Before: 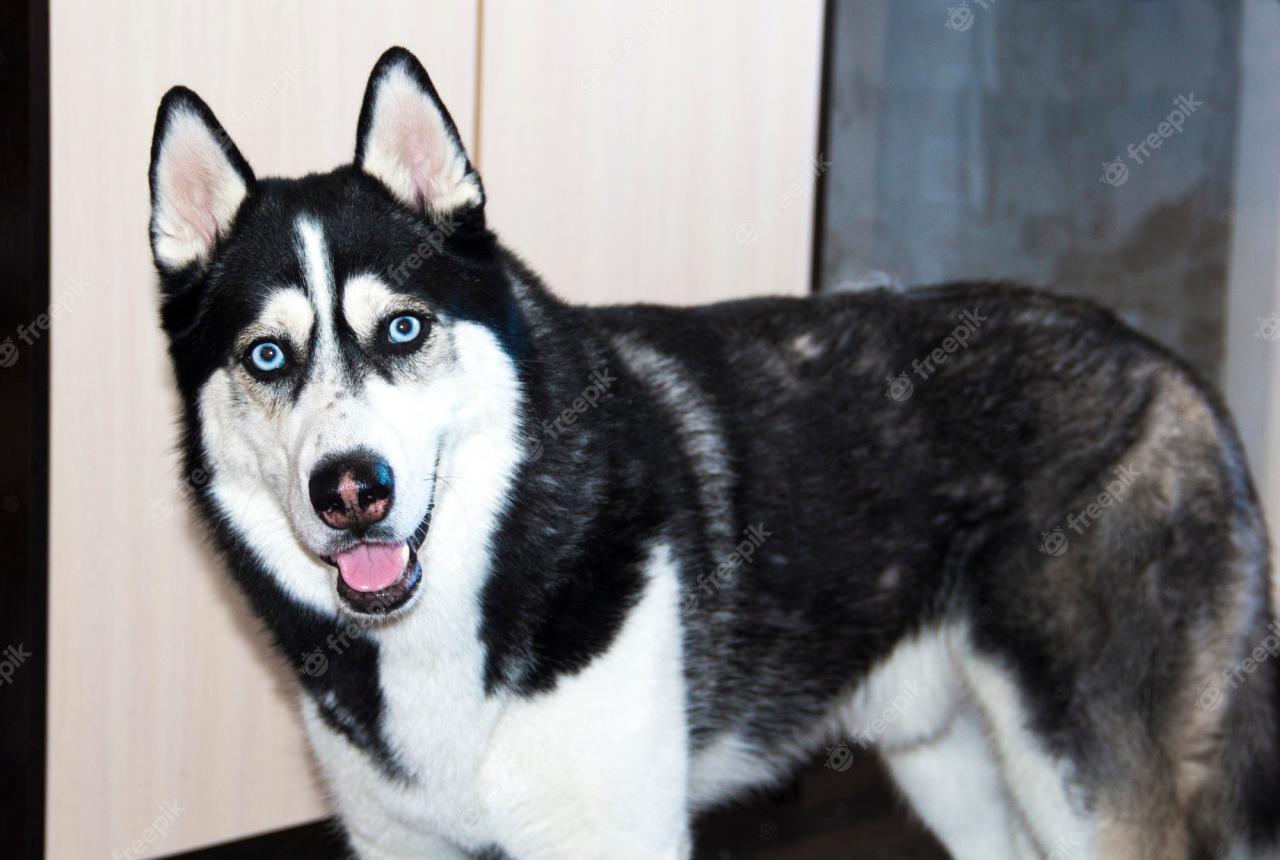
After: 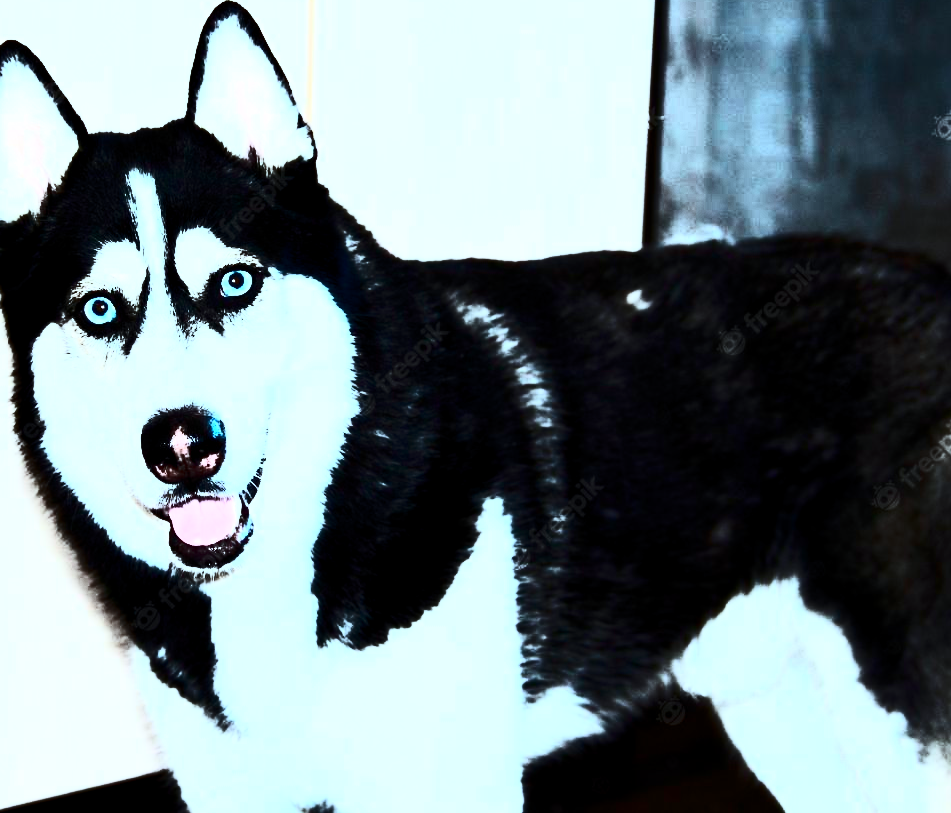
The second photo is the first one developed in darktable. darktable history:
crop and rotate: left 13.132%, top 5.381%, right 12.529%
color balance rgb: highlights gain › chroma 0.14%, highlights gain › hue 332.02°, perceptual saturation grading › global saturation 0.075%, global vibrance 9.934%, contrast 14.928%, saturation formula JzAzBz (2021)
base curve: curves: ch0 [(0, 0) (0.235, 0.266) (0.503, 0.496) (0.786, 0.72) (1, 1)]
contrast brightness saturation: contrast 0.927, brightness 0.191
tone equalizer: -8 EV 0.001 EV, -7 EV -0.002 EV, -6 EV 0.003 EV, -5 EV -0.029 EV, -4 EV -0.125 EV, -3 EV -0.182 EV, -2 EV 0.251 EV, -1 EV 0.712 EV, +0 EV 0.496 EV
color correction: highlights a* -9.99, highlights b* -10.21
exposure: black level correction 0.006, exposure -0.226 EV, compensate highlight preservation false
